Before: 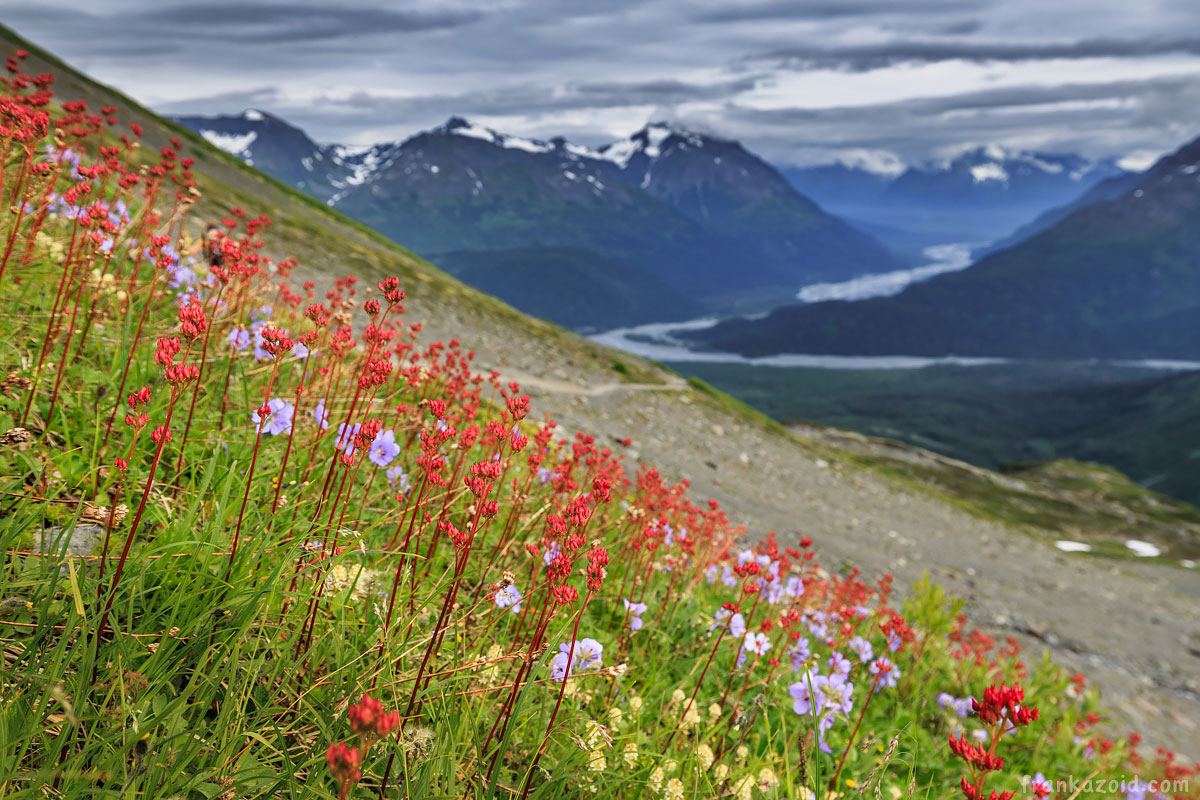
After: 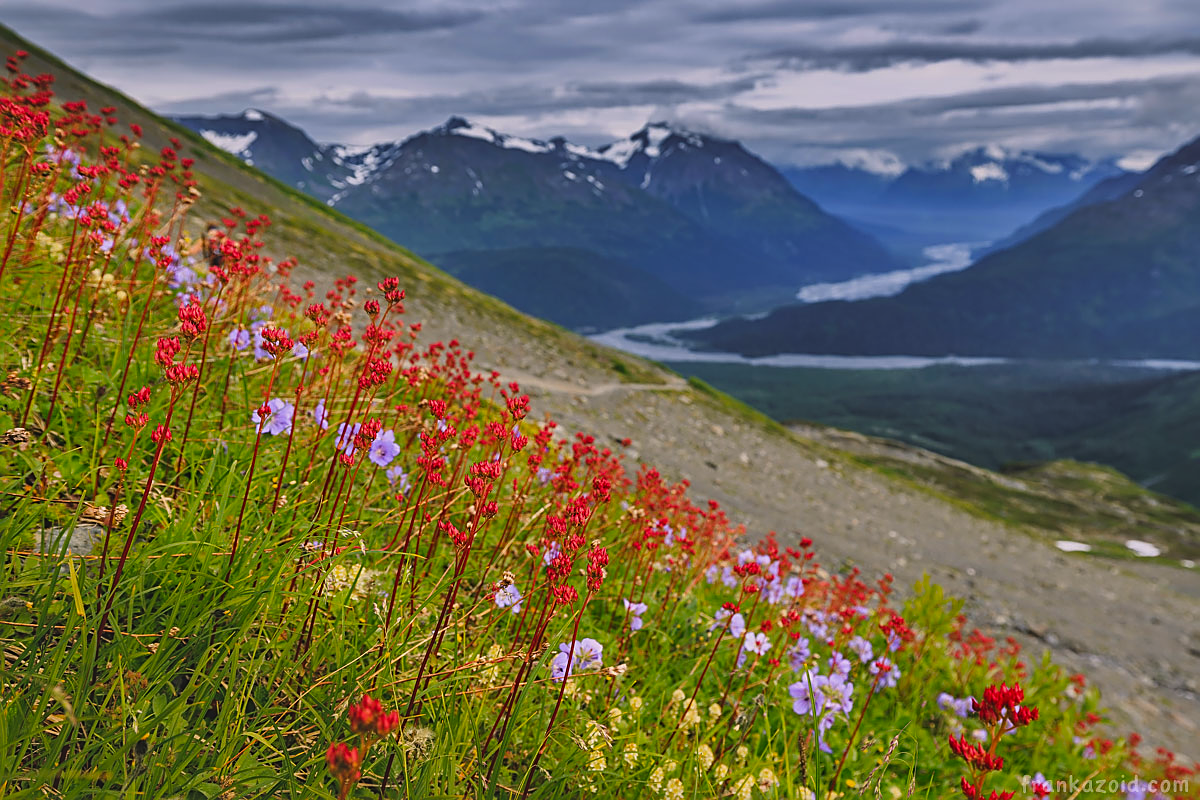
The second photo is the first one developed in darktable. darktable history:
exposure: black level correction -0.015, exposure -0.516 EV, compensate exposure bias true, compensate highlight preservation false
color balance rgb: highlights gain › chroma 1.465%, highlights gain › hue 312.44°, linear chroma grading › global chroma 0.984%, perceptual saturation grading › global saturation 29.835%, contrast 4.843%
shadows and highlights: shadows 48.54, highlights -41.7, soften with gaussian
sharpen: on, module defaults
